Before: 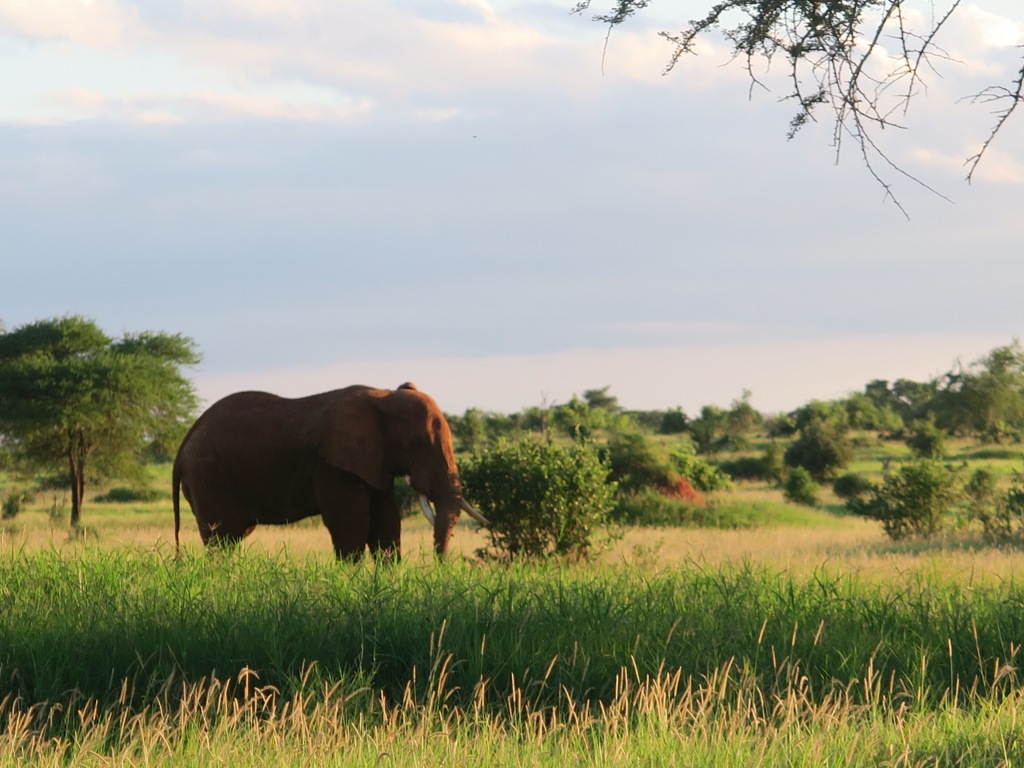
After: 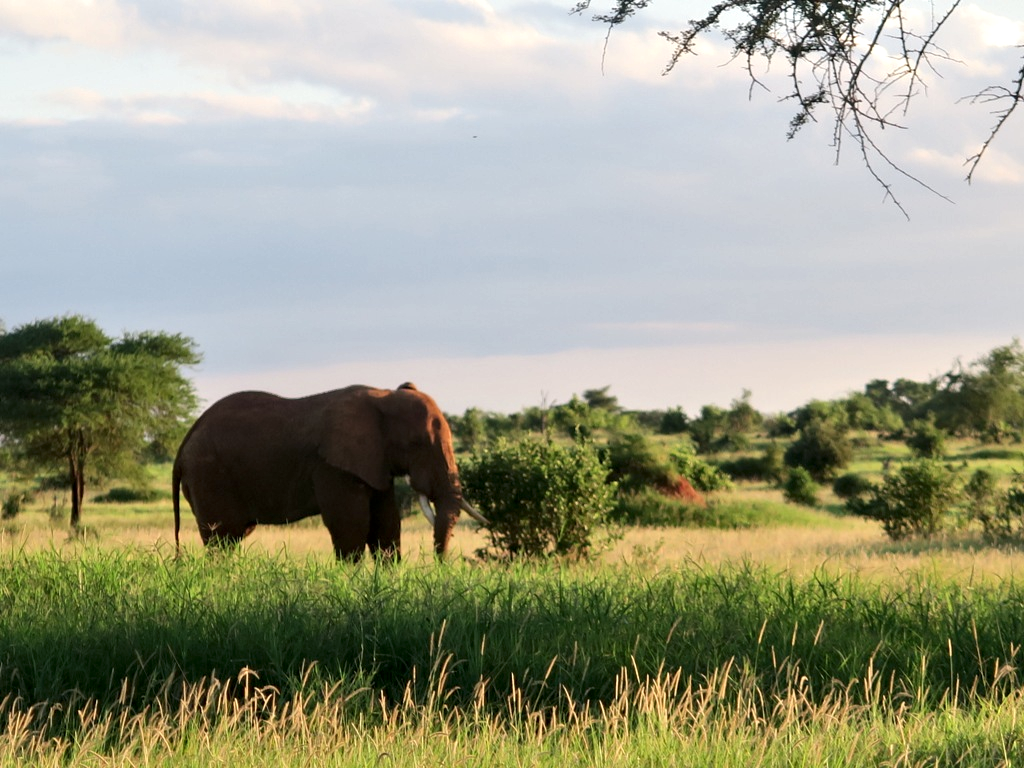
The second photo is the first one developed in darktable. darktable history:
contrast equalizer: y [[0.531, 0.548, 0.559, 0.557, 0.544, 0.527], [0.5 ×6], [0.5 ×6], [0 ×6], [0 ×6]]
local contrast: mode bilateral grid, contrast 25, coarseness 50, detail 123%, midtone range 0.2
